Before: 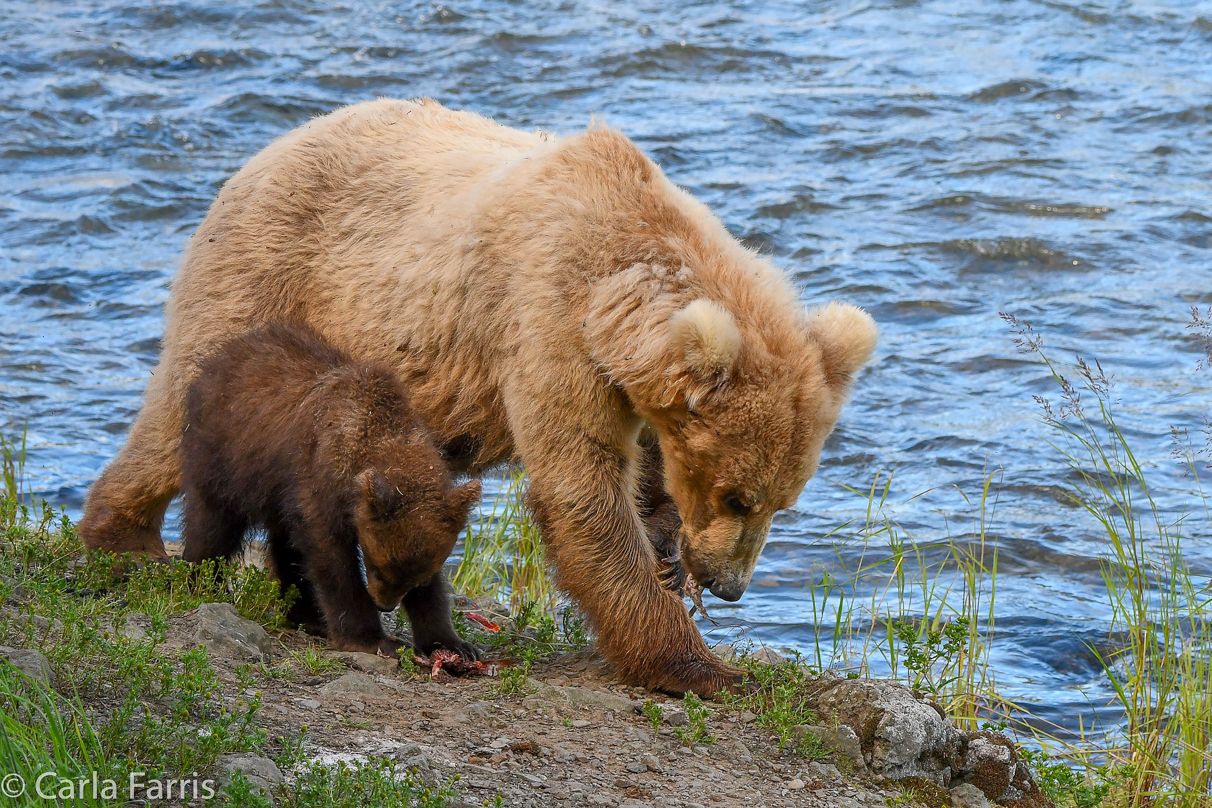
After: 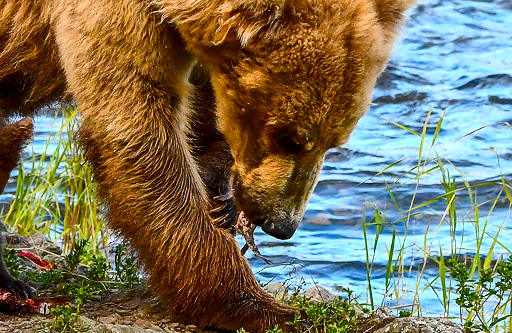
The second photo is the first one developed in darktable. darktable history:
local contrast: mode bilateral grid, contrast 21, coarseness 100, detail 150%, midtone range 0.2
crop: left 37.045%, top 44.908%, right 20.668%, bottom 13.791%
color balance rgb: highlights gain › luminance 14.729%, linear chroma grading › global chroma 14.79%, perceptual saturation grading › global saturation 25.49%, global vibrance 10.859%
contrast brightness saturation: contrast 0.289
